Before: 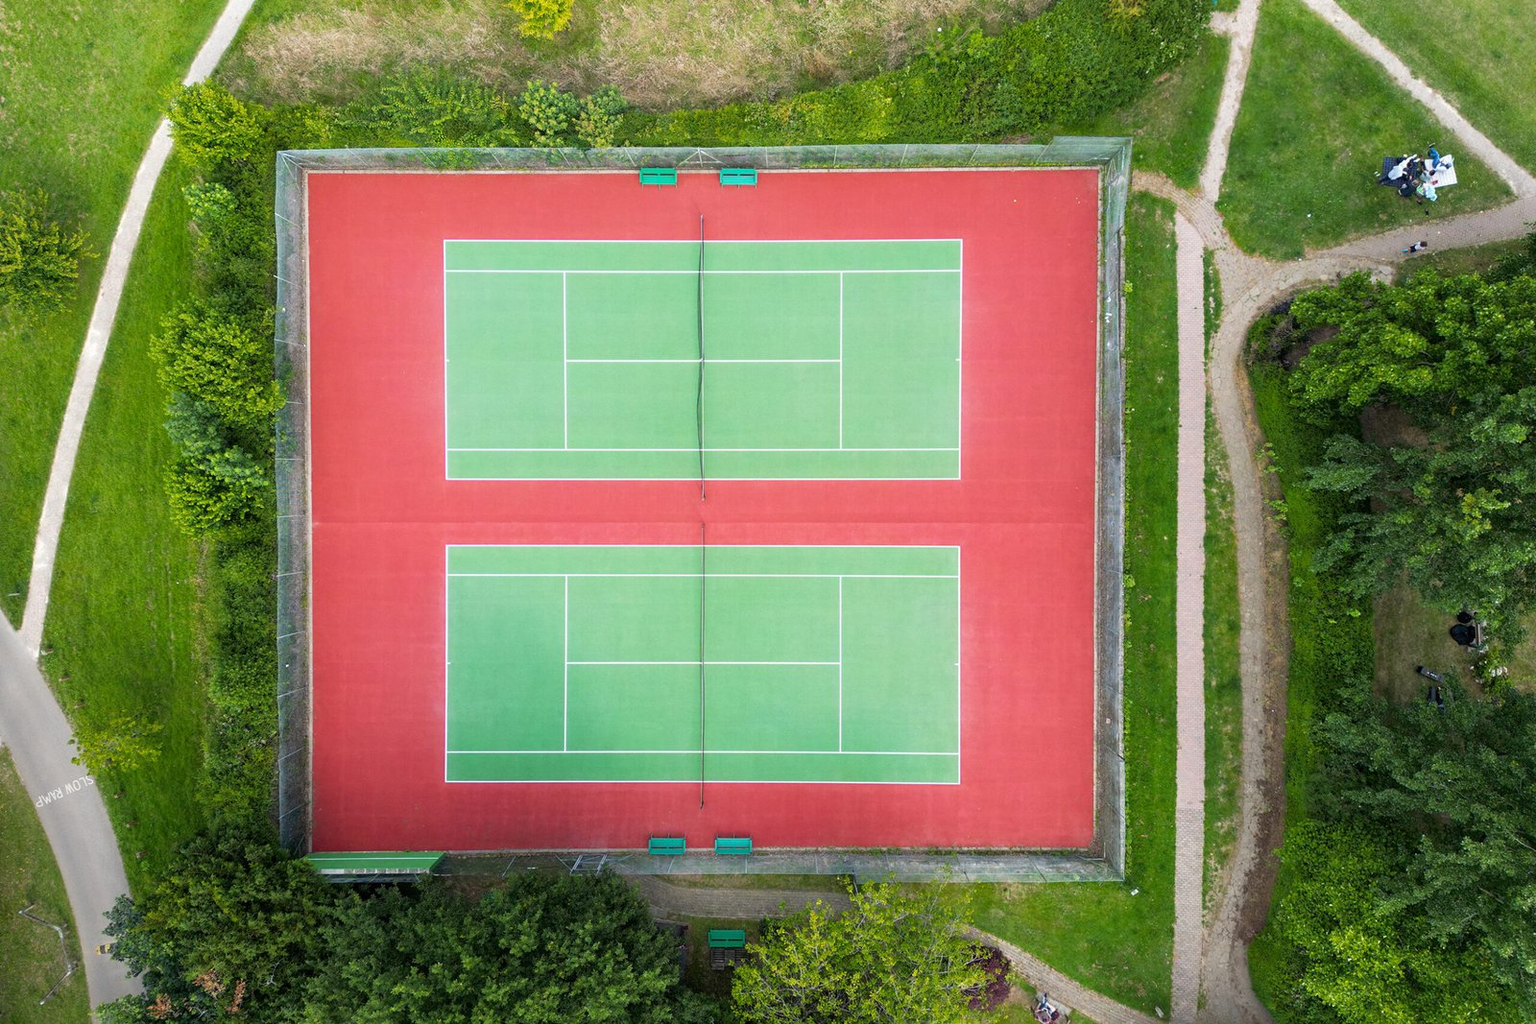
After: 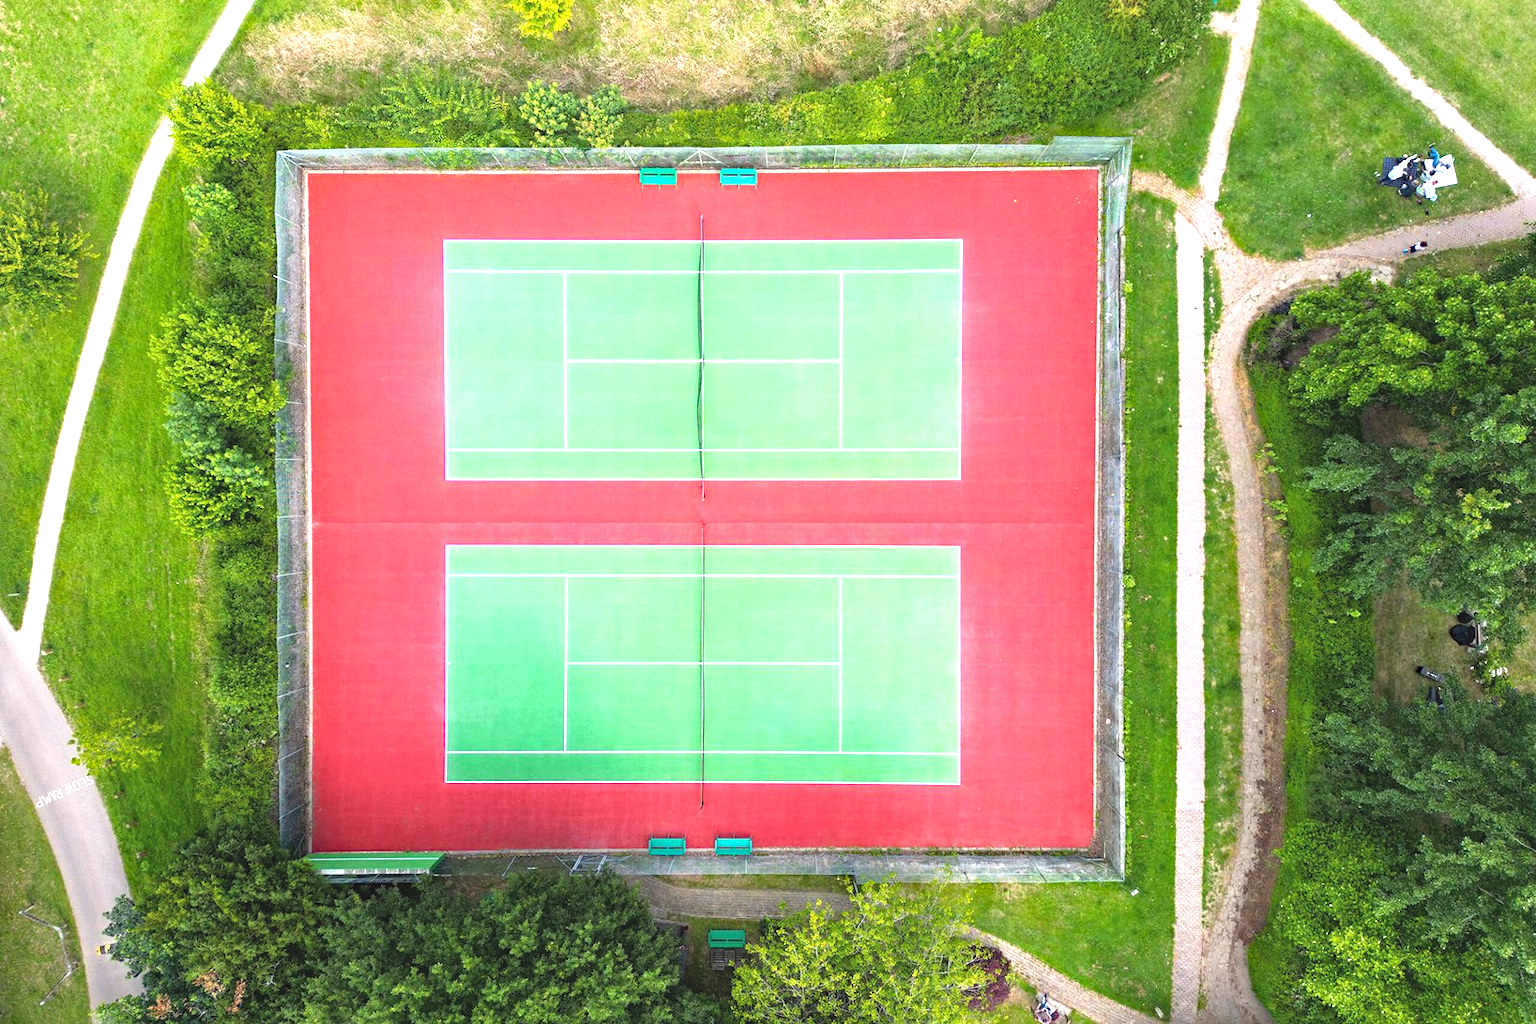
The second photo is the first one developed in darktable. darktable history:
exposure: black level correction -0.005, exposure 1.002 EV, compensate highlight preservation false
haze removal: strength 0.29, distance 0.25, compatibility mode true, adaptive false
